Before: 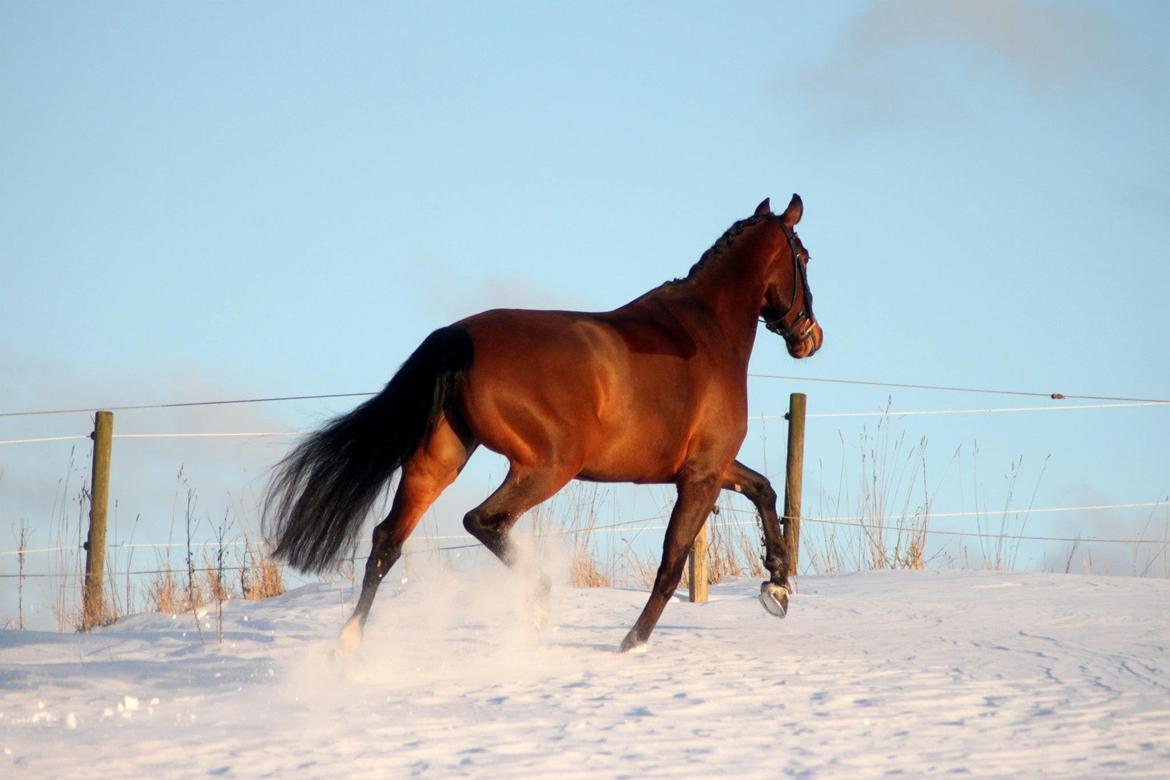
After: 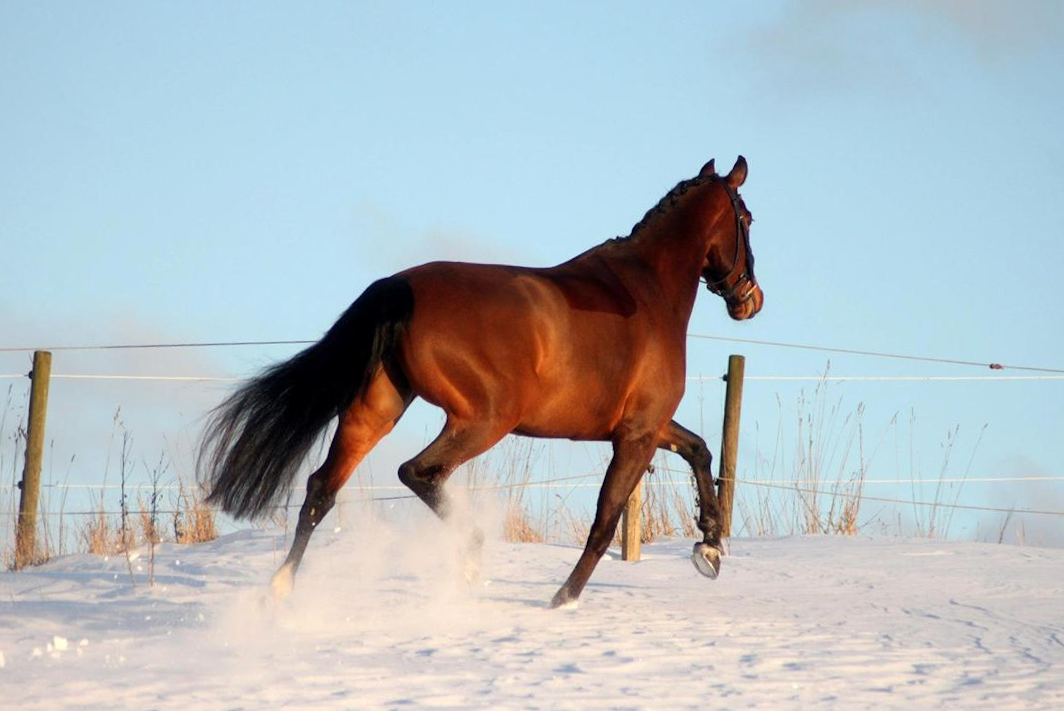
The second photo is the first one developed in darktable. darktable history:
crop and rotate: angle -1.83°, left 3.136%, top 3.675%, right 1.601%, bottom 0.765%
